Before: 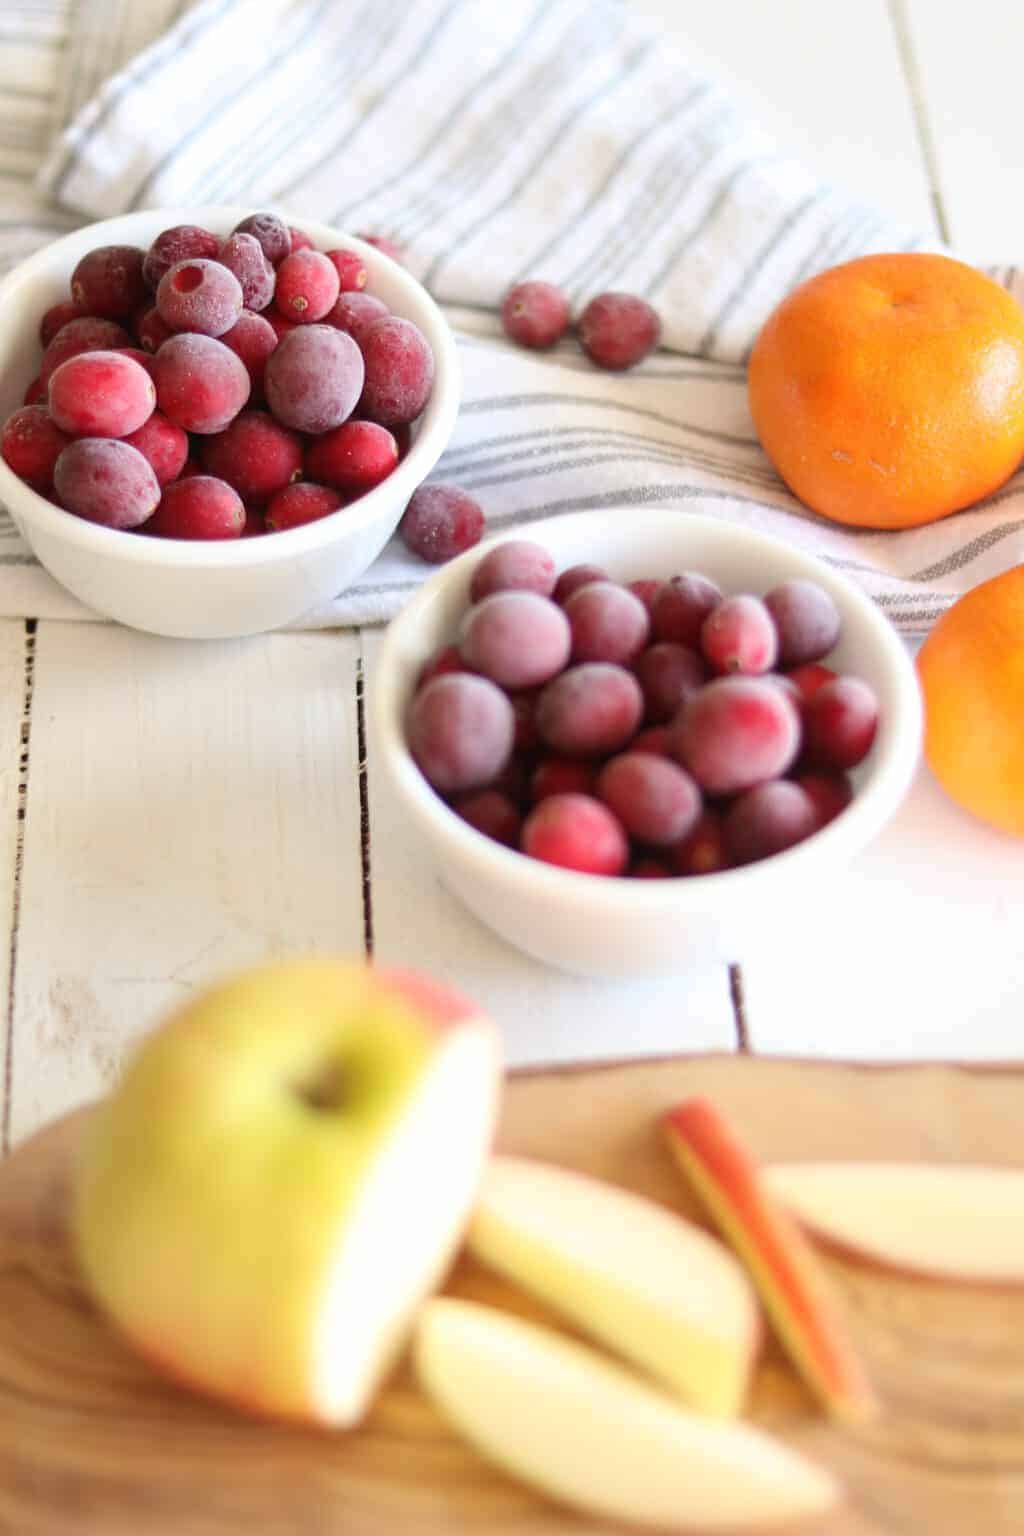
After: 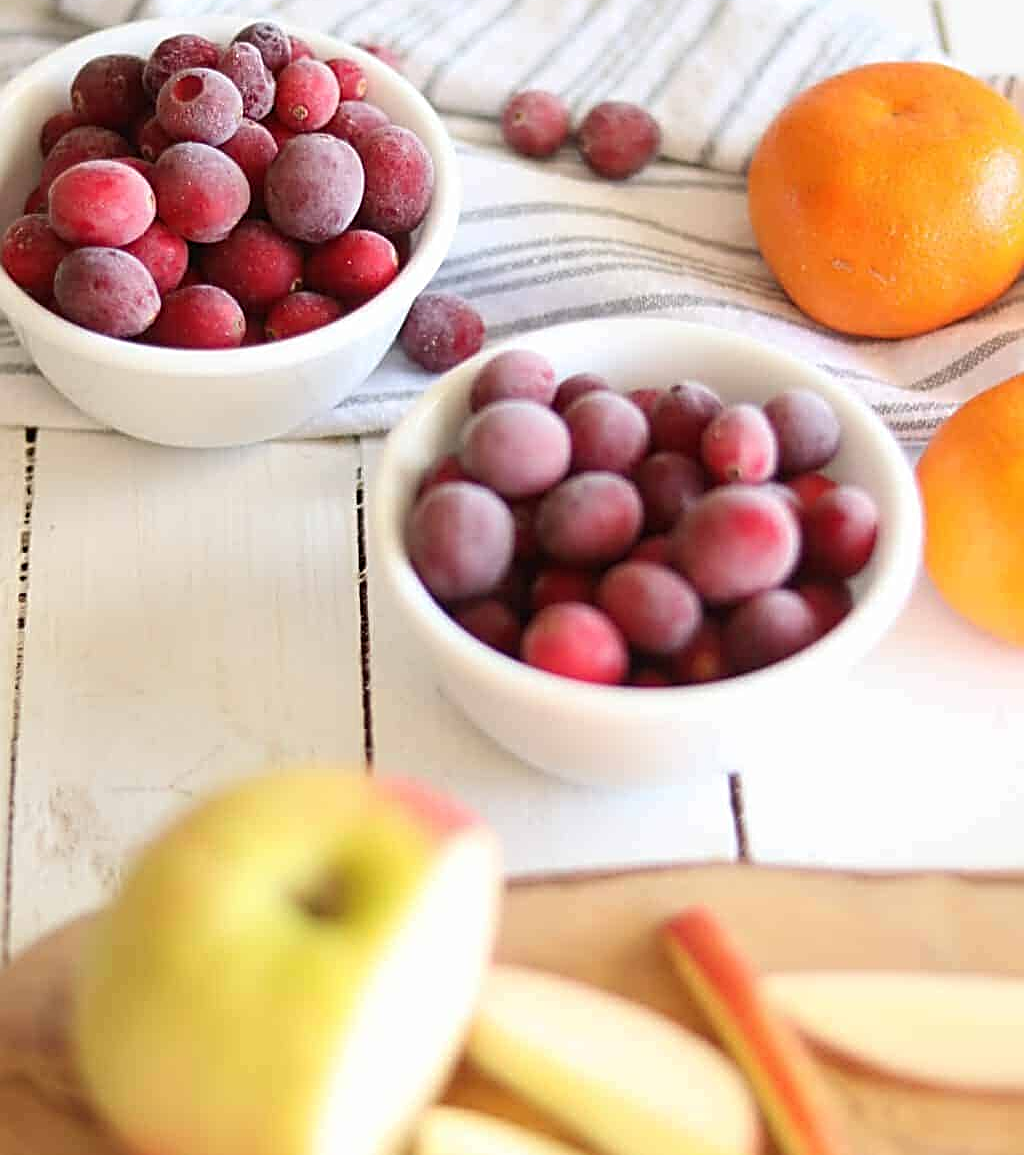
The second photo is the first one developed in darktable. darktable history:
crop and rotate: top 12.484%, bottom 12.3%
sharpen: radius 2.579, amount 0.697
